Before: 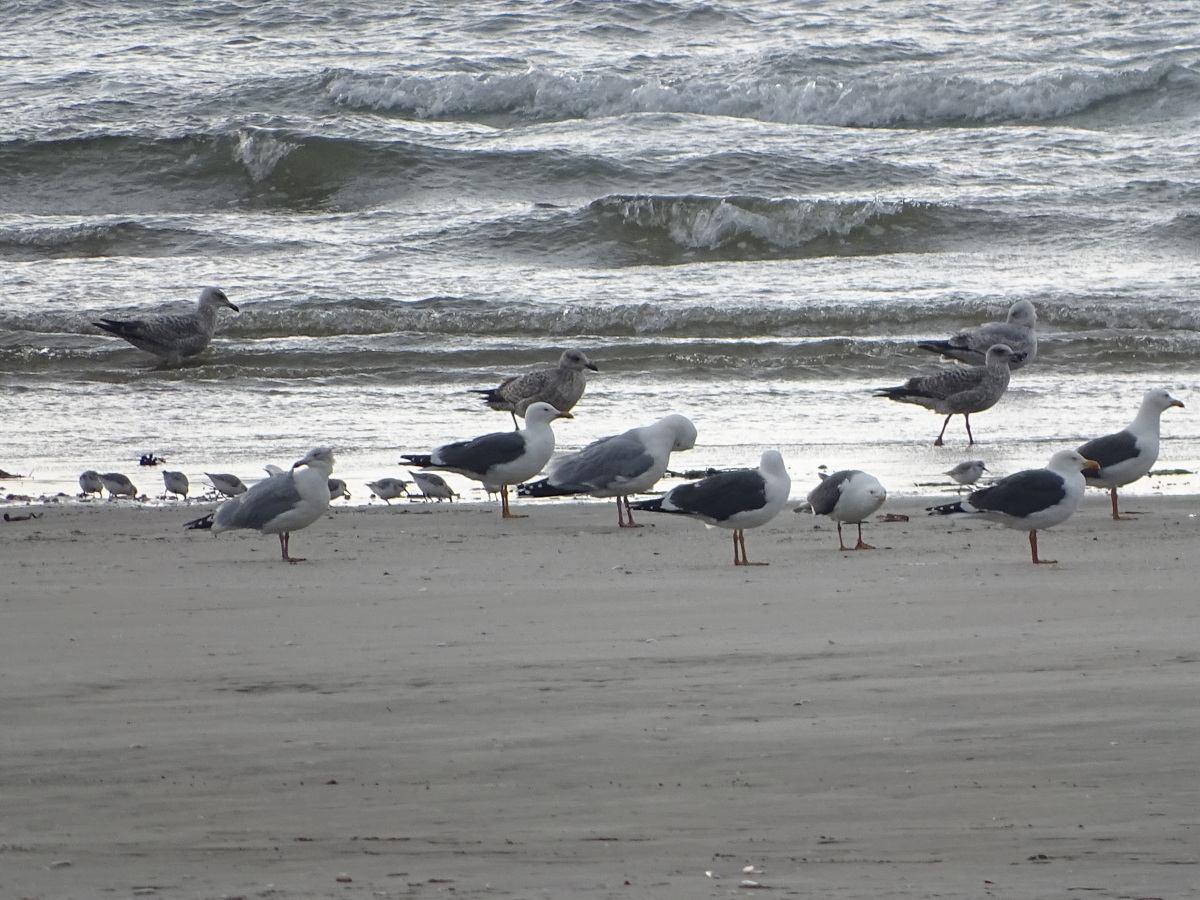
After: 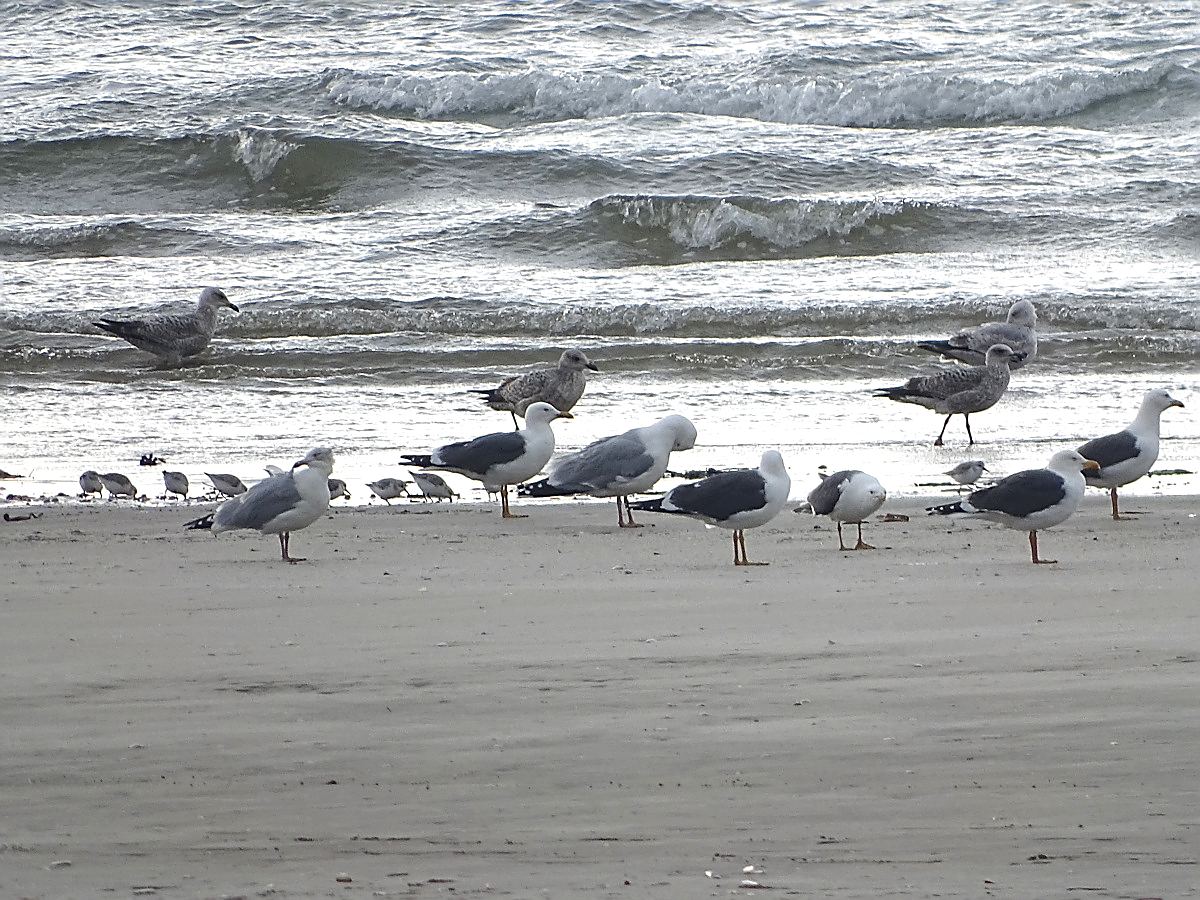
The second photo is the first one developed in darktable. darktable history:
exposure: black level correction 0, exposure 0.393 EV, compensate highlight preservation false
sharpen: radius 1.362, amount 1.252, threshold 0.672
